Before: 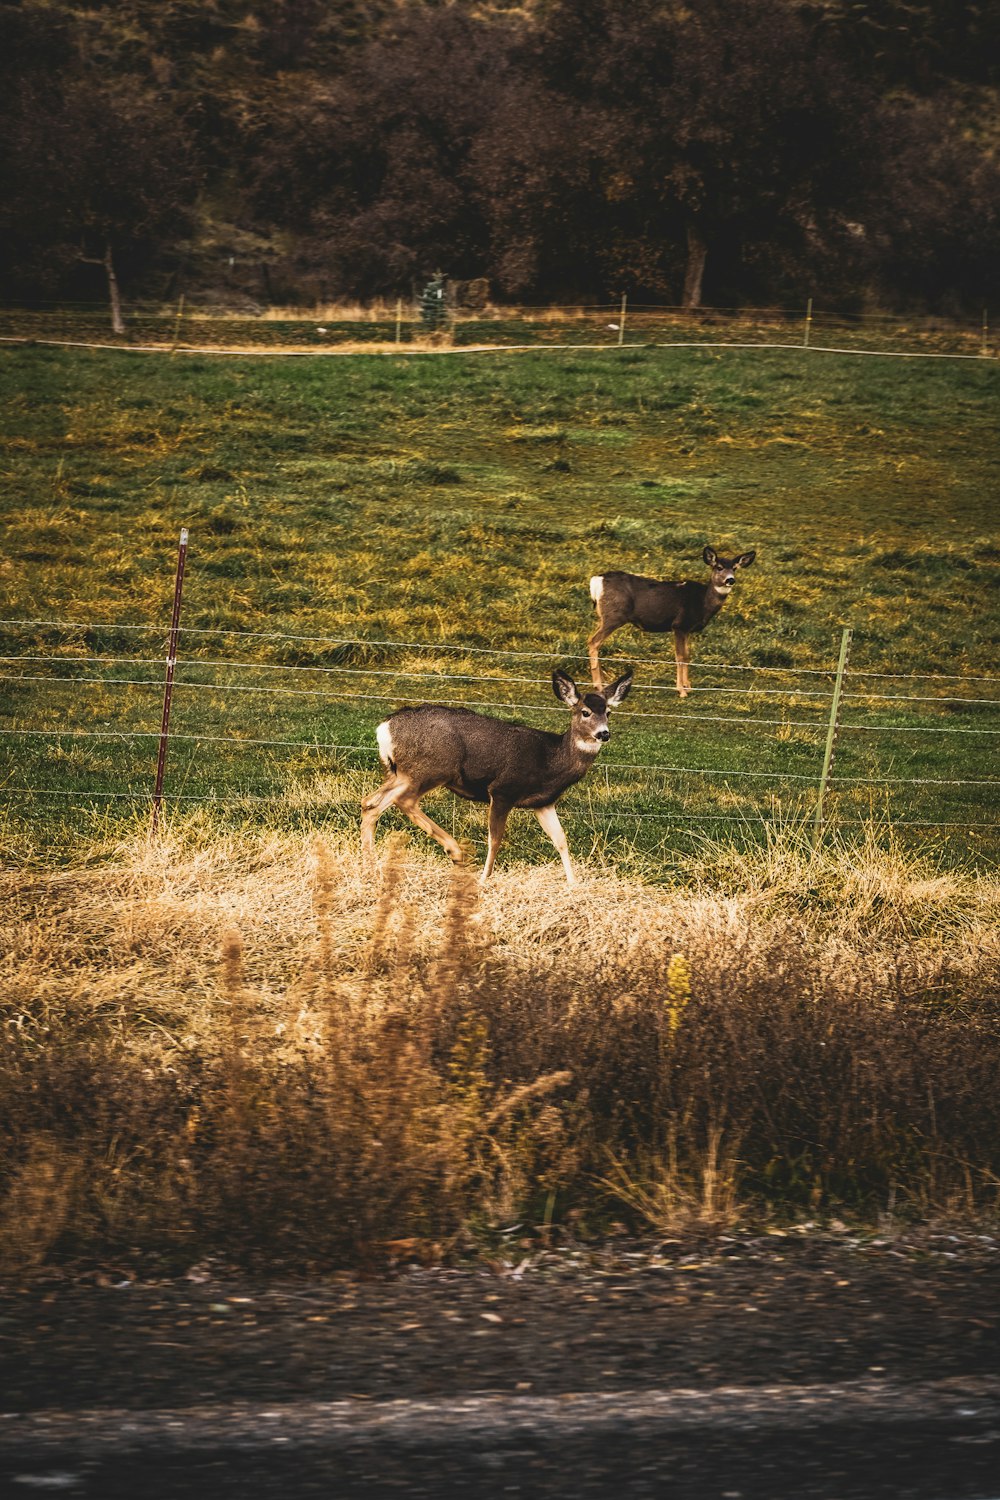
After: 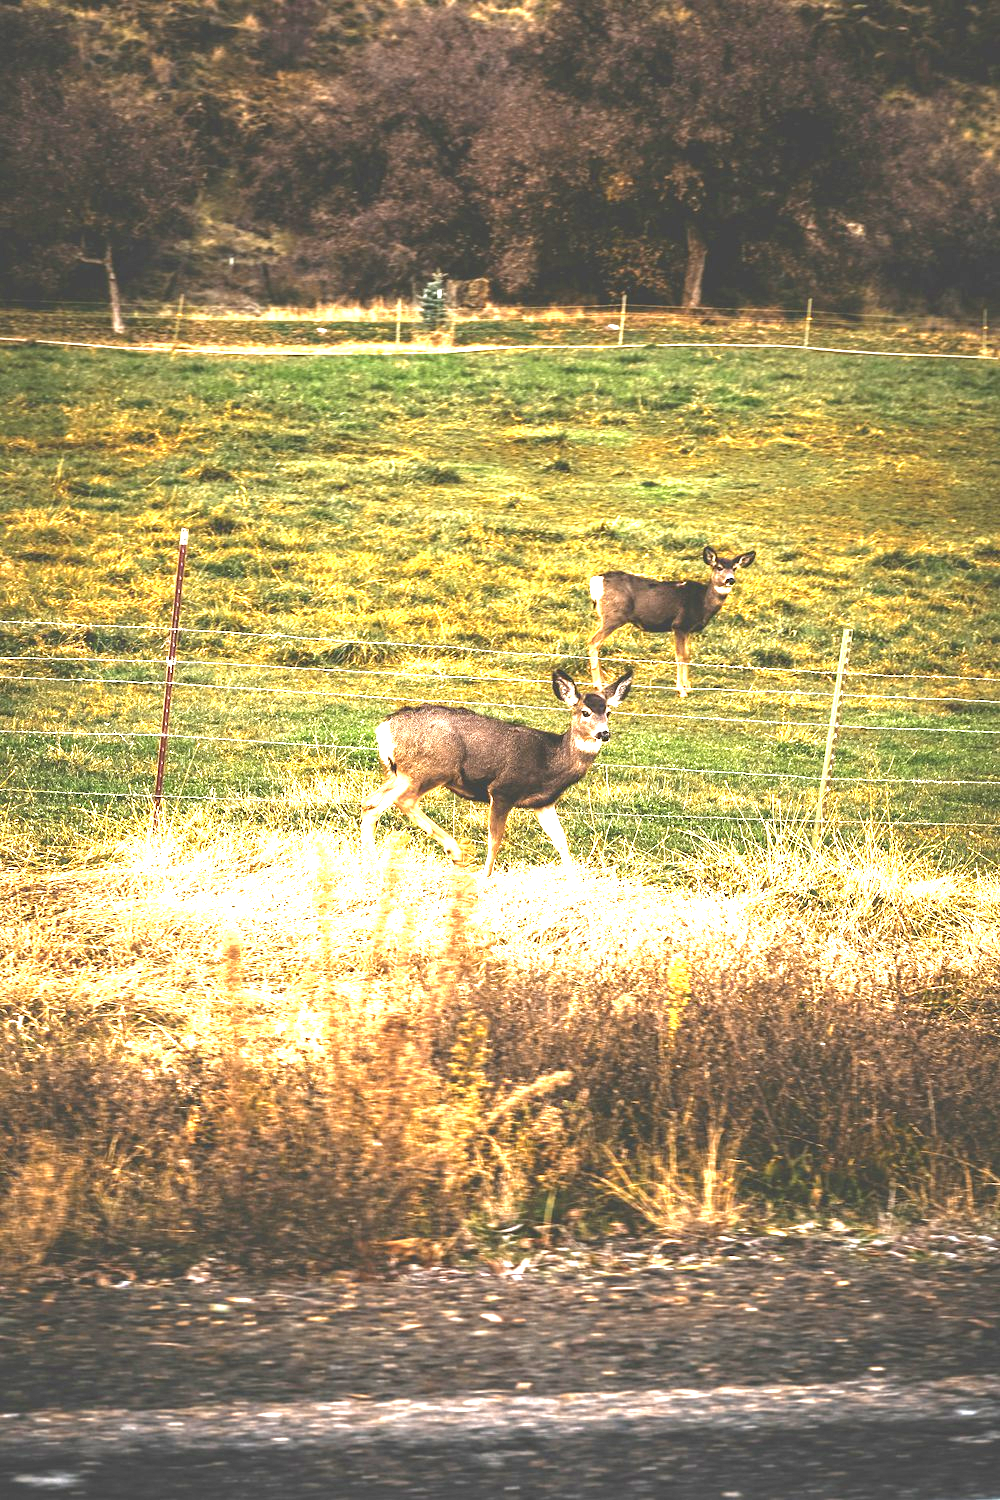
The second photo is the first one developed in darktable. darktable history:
exposure: exposure 2.208 EV, compensate exposure bias true, compensate highlight preservation false
